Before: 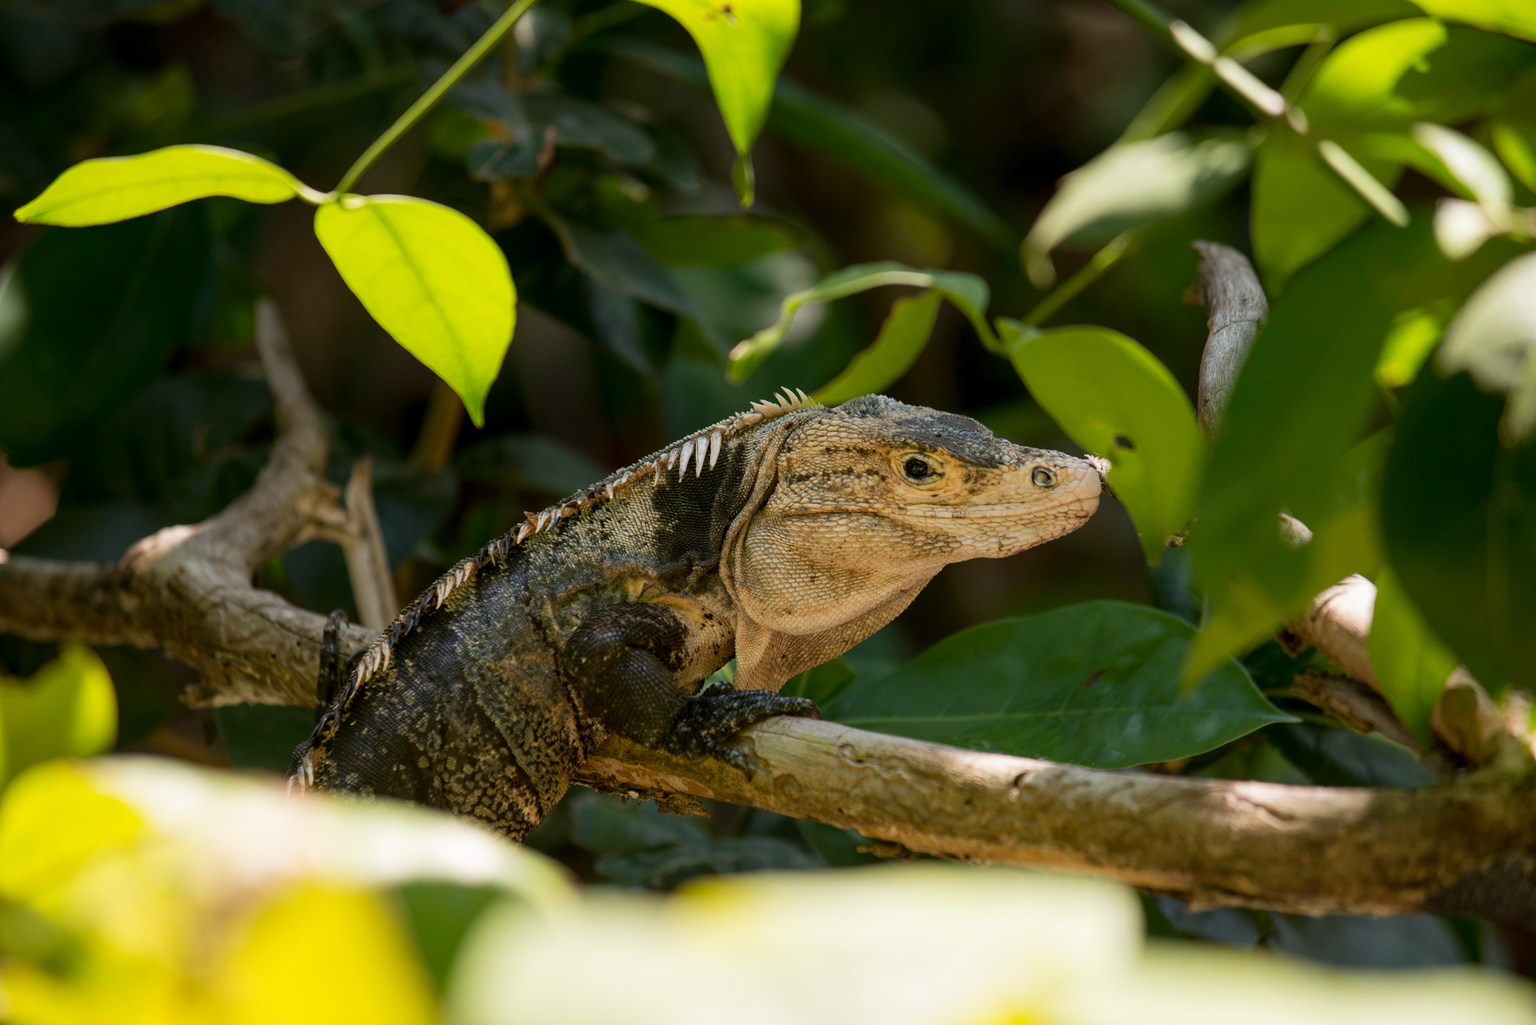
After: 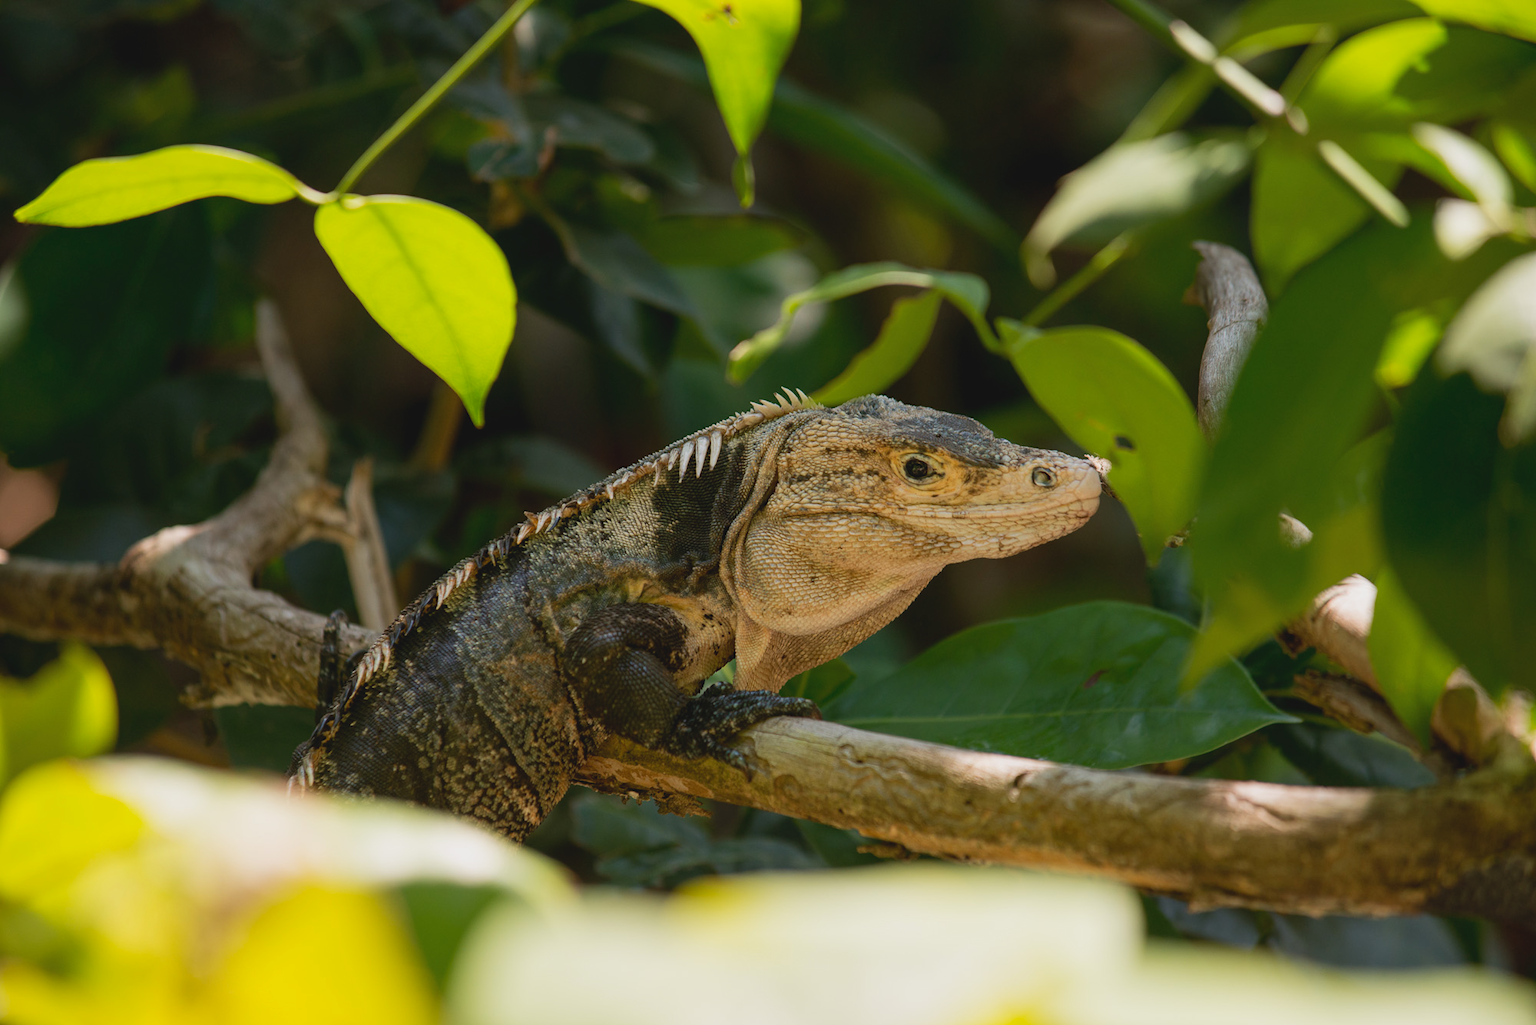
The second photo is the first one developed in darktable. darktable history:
contrast brightness saturation: contrast -0.116
